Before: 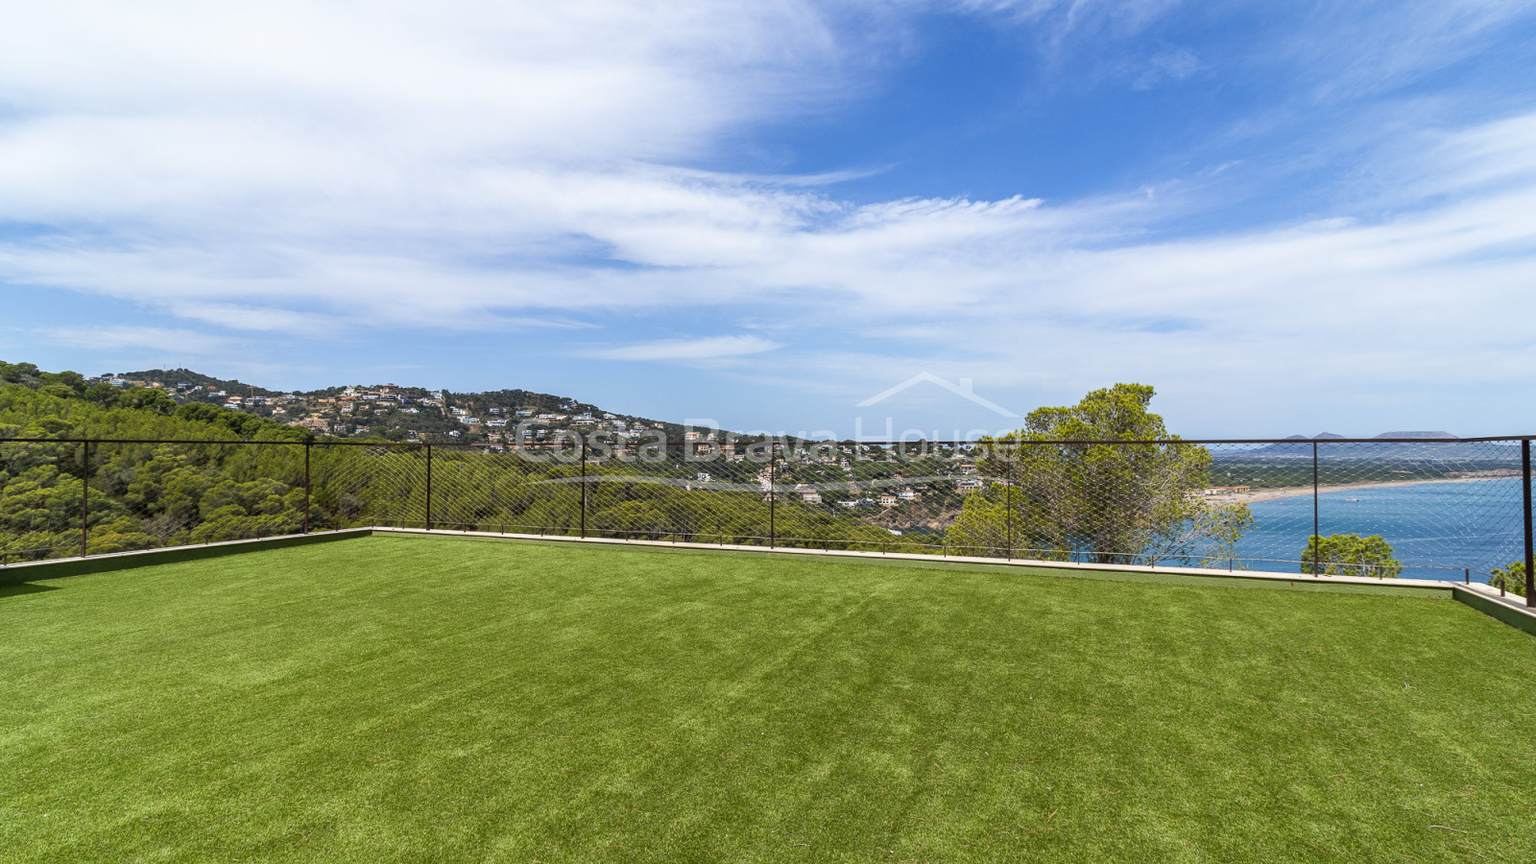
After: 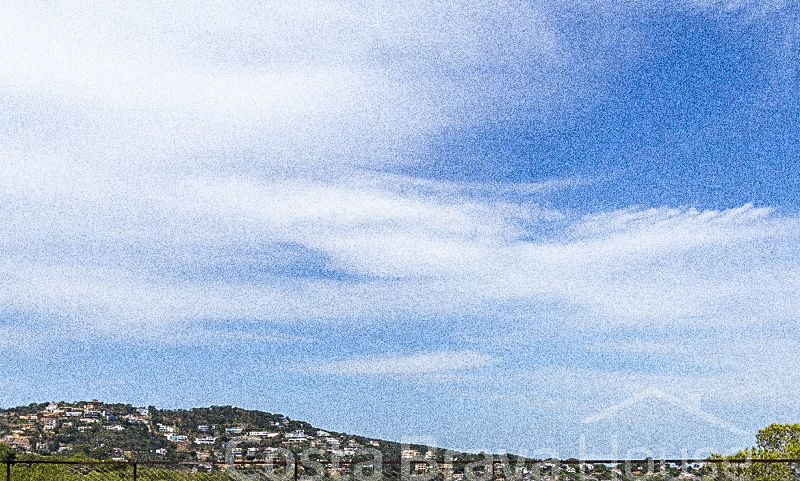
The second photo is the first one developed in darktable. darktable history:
sharpen: on, module defaults
grain: coarseness 30.02 ISO, strength 100%
crop: left 19.556%, right 30.401%, bottom 46.458%
